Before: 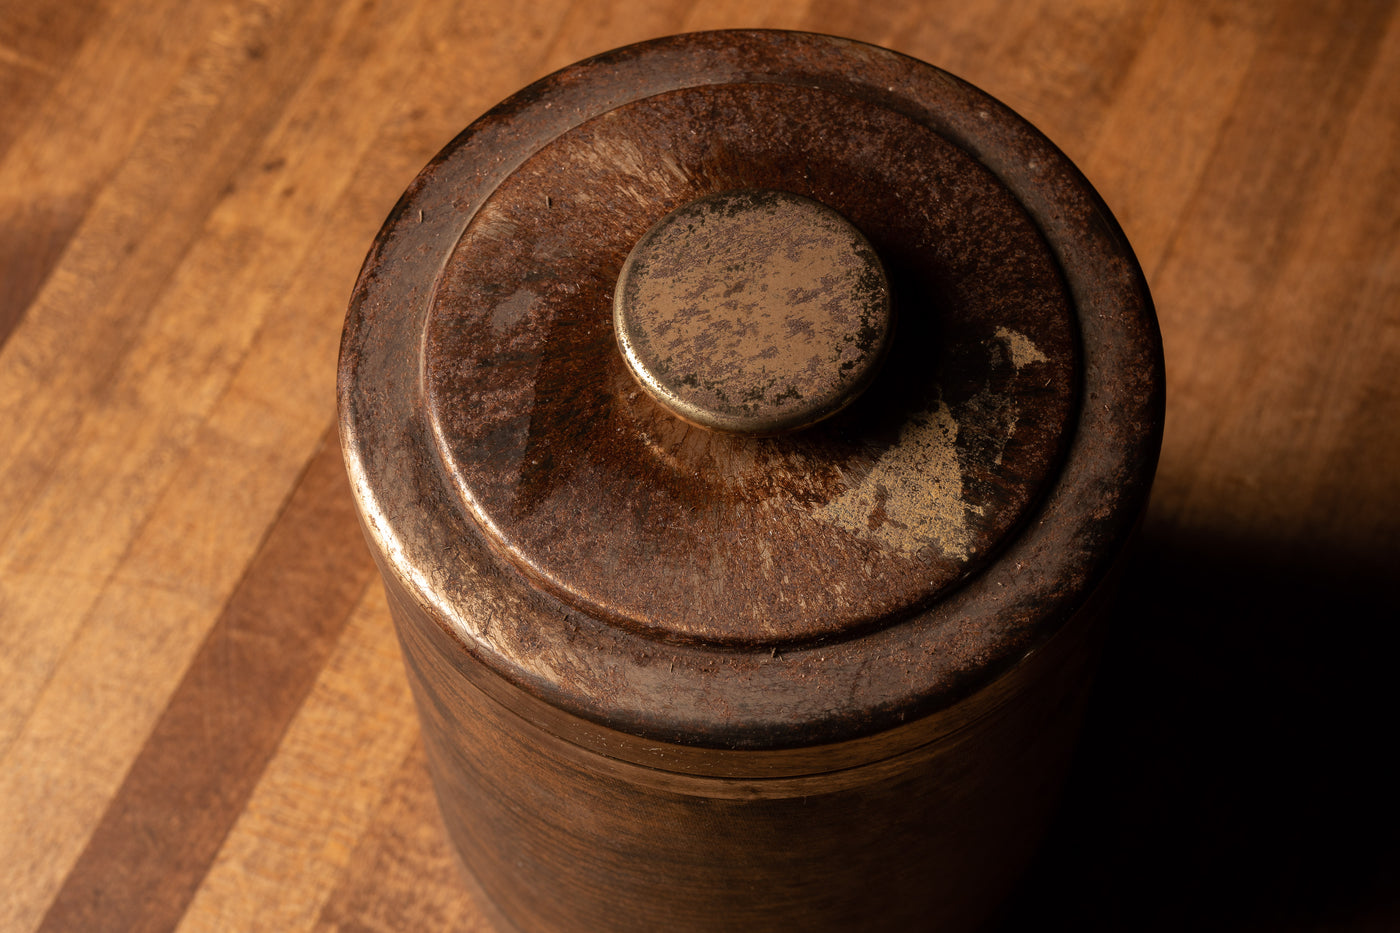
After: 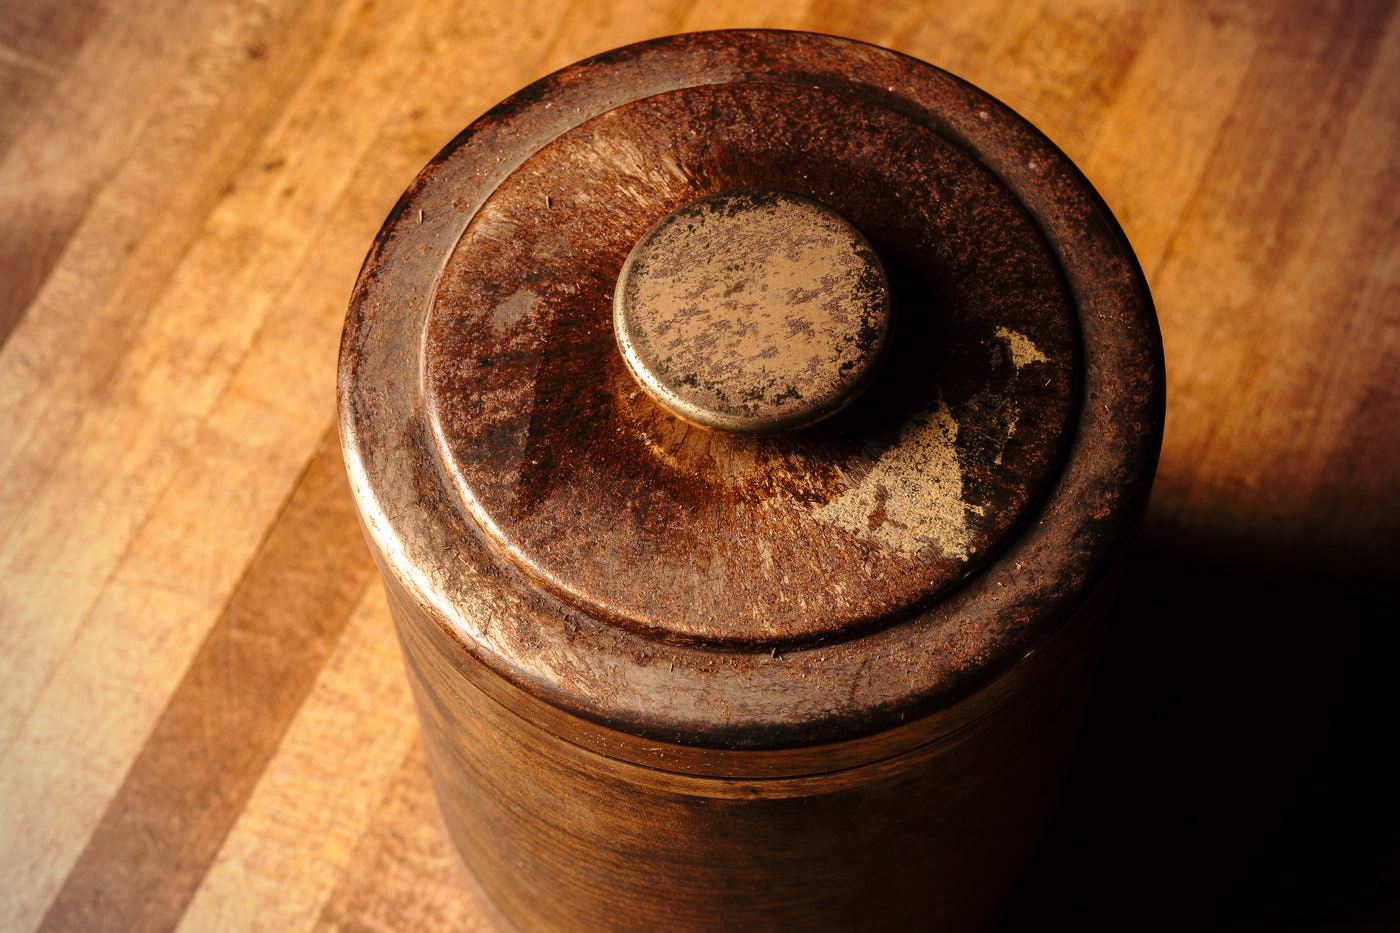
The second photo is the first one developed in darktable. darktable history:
base curve: curves: ch0 [(0, 0) (0.028, 0.03) (0.121, 0.232) (0.46, 0.748) (0.859, 0.968) (1, 1)], preserve colors none
vignetting: on, module defaults
